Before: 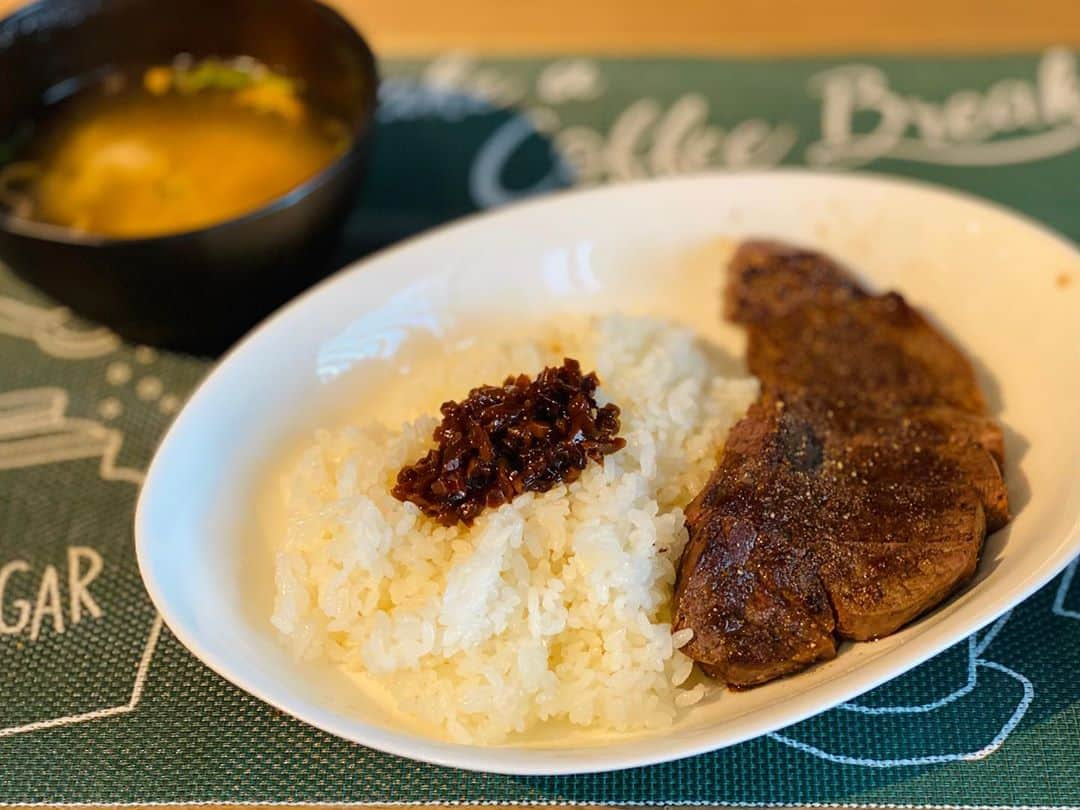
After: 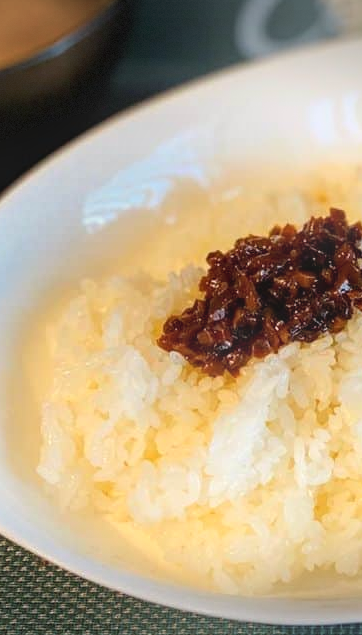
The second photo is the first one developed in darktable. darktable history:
crop and rotate: left 21.77%, top 18.528%, right 44.676%, bottom 2.997%
bloom: size 16%, threshold 98%, strength 20%
white balance: emerald 1
vignetting: fall-off start 100%, brightness -0.406, saturation -0.3, width/height ratio 1.324, dithering 8-bit output, unbound false
local contrast: on, module defaults
